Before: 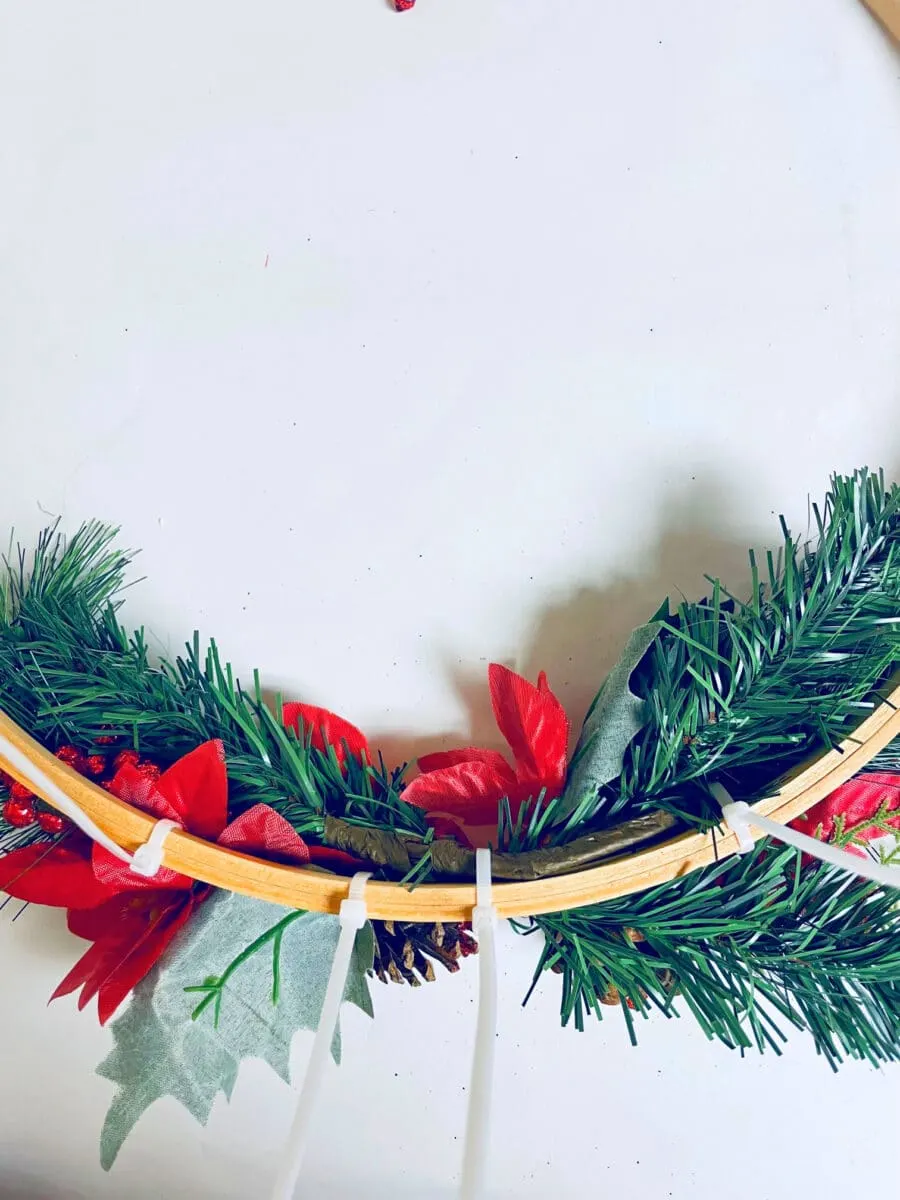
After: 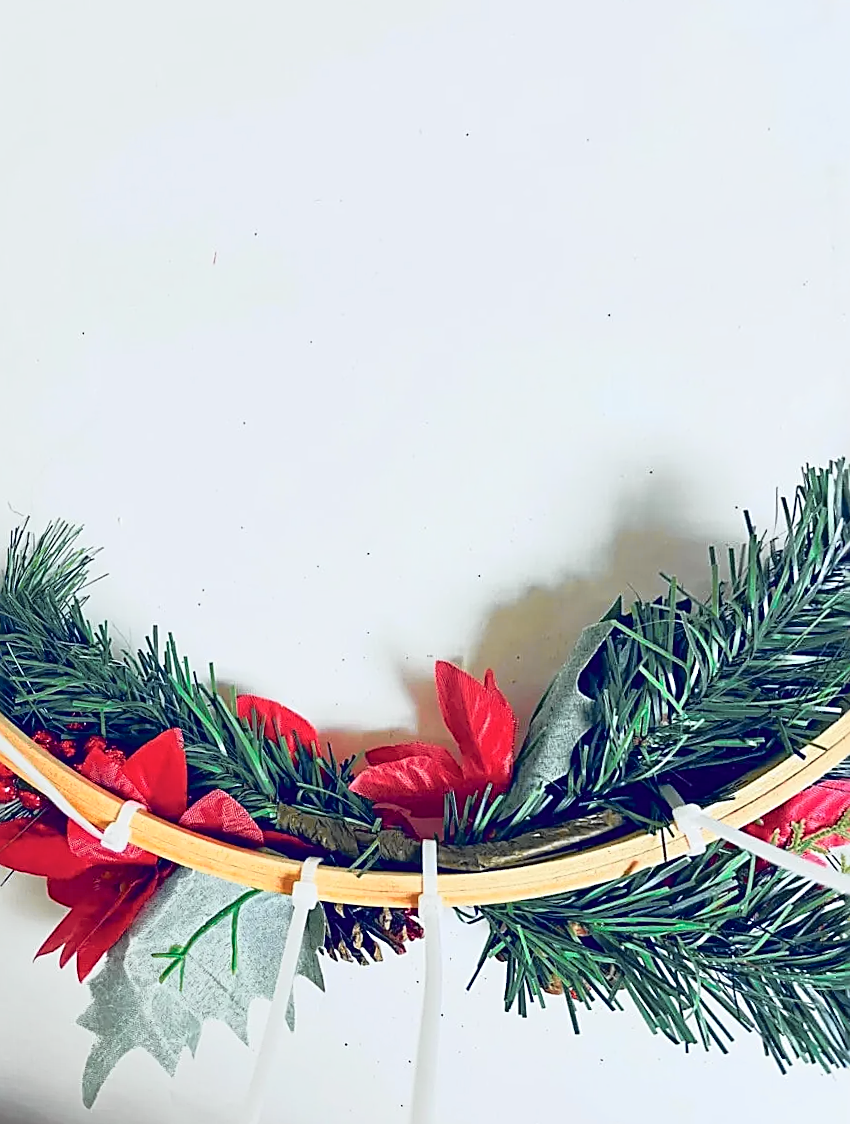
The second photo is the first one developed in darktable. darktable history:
sharpen: amount 0.901
rotate and perspective: rotation 0.062°, lens shift (vertical) 0.115, lens shift (horizontal) -0.133, crop left 0.047, crop right 0.94, crop top 0.061, crop bottom 0.94
tone equalizer: on, module defaults
tone curve: curves: ch0 [(0, 0.009) (0.105, 0.08) (0.195, 0.18) (0.283, 0.316) (0.384, 0.434) (0.485, 0.531) (0.638, 0.69) (0.81, 0.872) (1, 0.977)]; ch1 [(0, 0) (0.161, 0.092) (0.35, 0.33) (0.379, 0.401) (0.456, 0.469) (0.502, 0.5) (0.525, 0.518) (0.586, 0.617) (0.635, 0.655) (1, 1)]; ch2 [(0, 0) (0.371, 0.362) (0.437, 0.437) (0.48, 0.49) (0.53, 0.515) (0.56, 0.571) (0.622, 0.606) (1, 1)], color space Lab, independent channels, preserve colors none
white balance: red 0.978, blue 0.999
